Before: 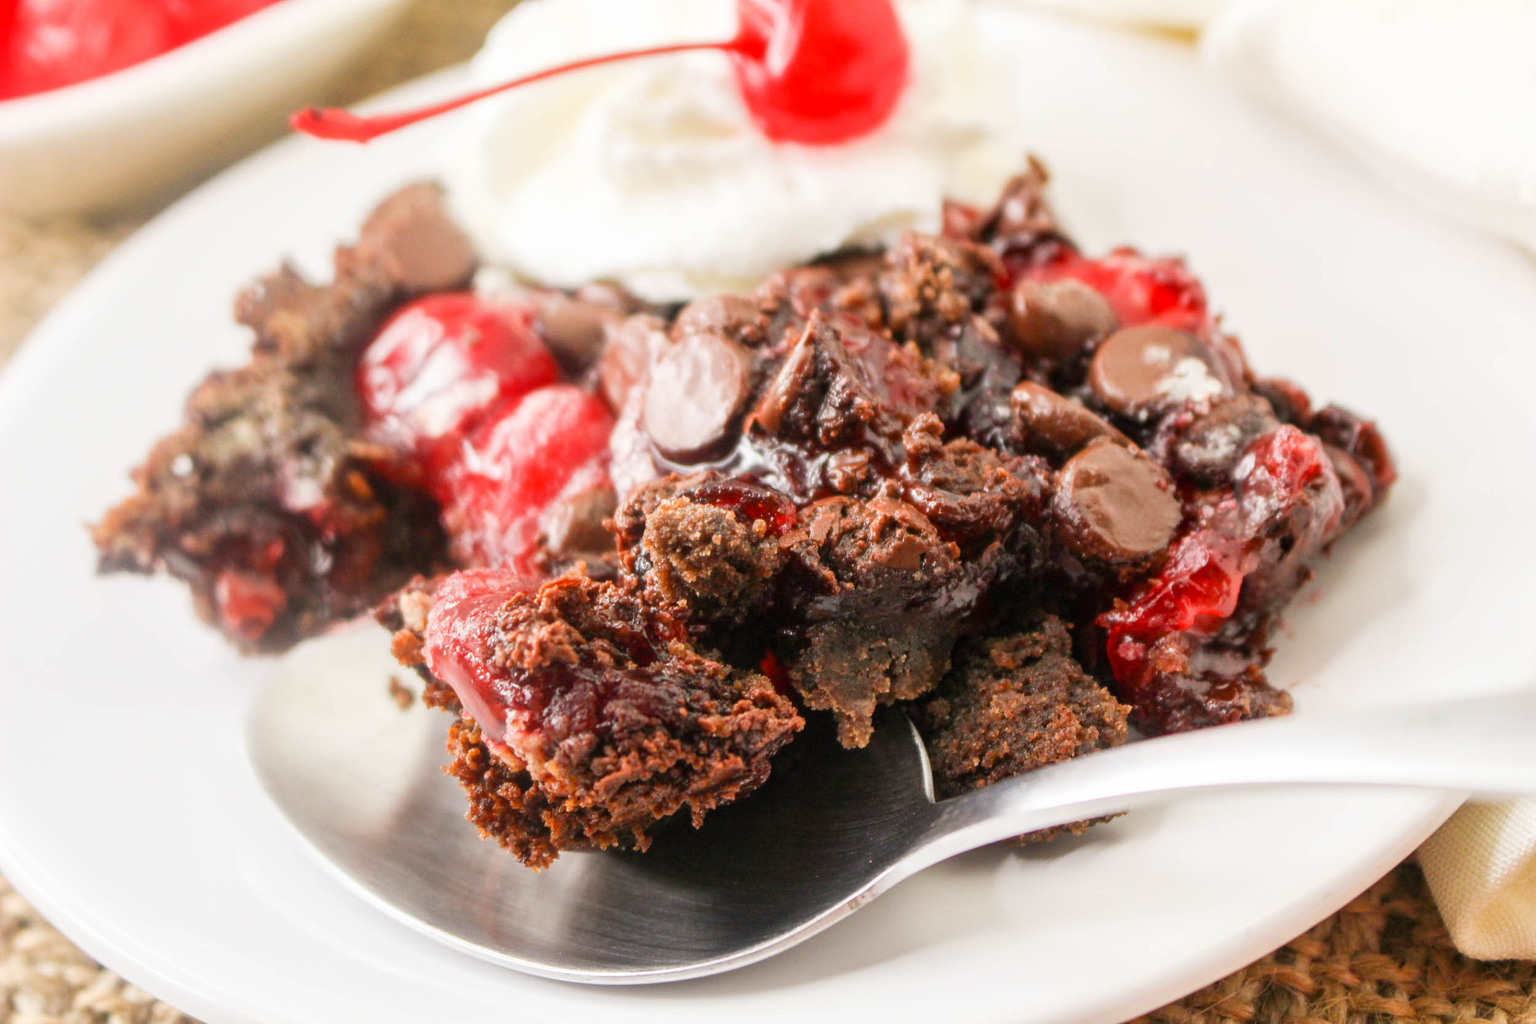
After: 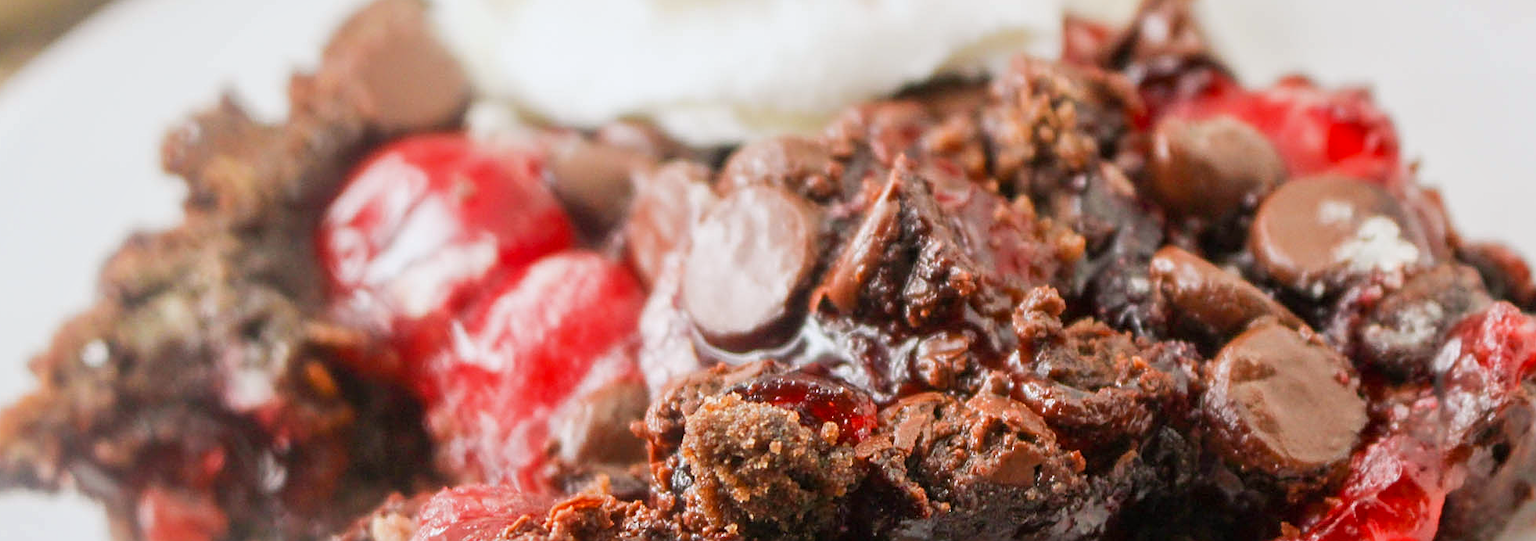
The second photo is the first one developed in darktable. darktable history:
white balance: red 0.988, blue 1.017
sharpen: on, module defaults
shadows and highlights: shadows 25, white point adjustment -3, highlights -30
crop: left 7.036%, top 18.398%, right 14.379%, bottom 40.043%
